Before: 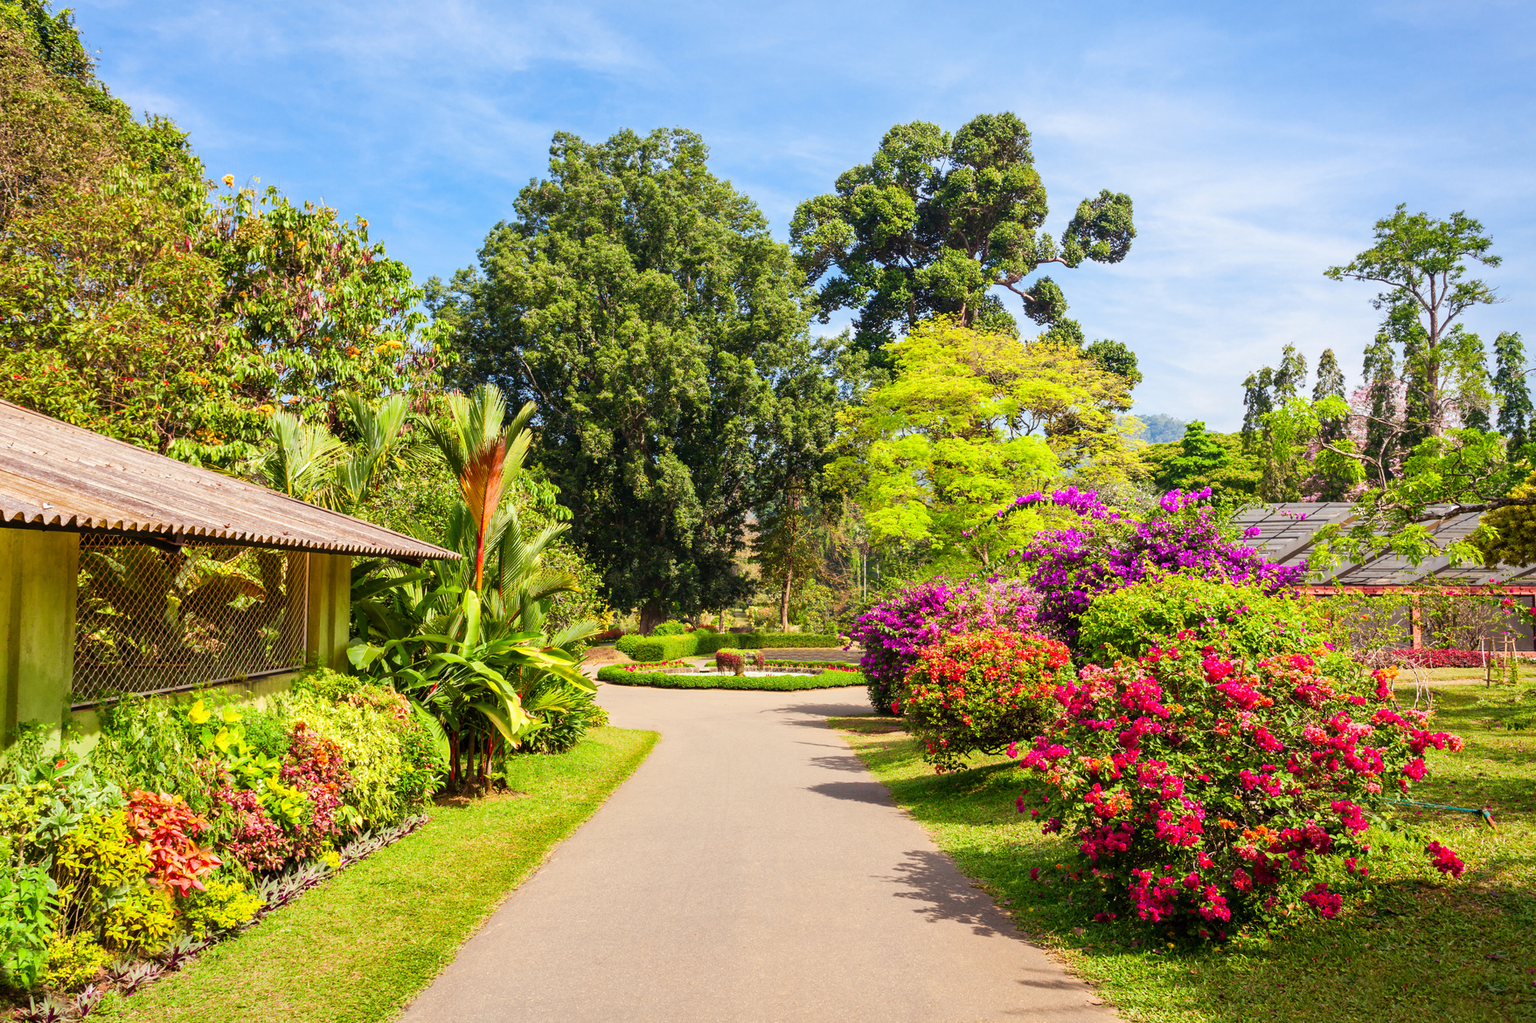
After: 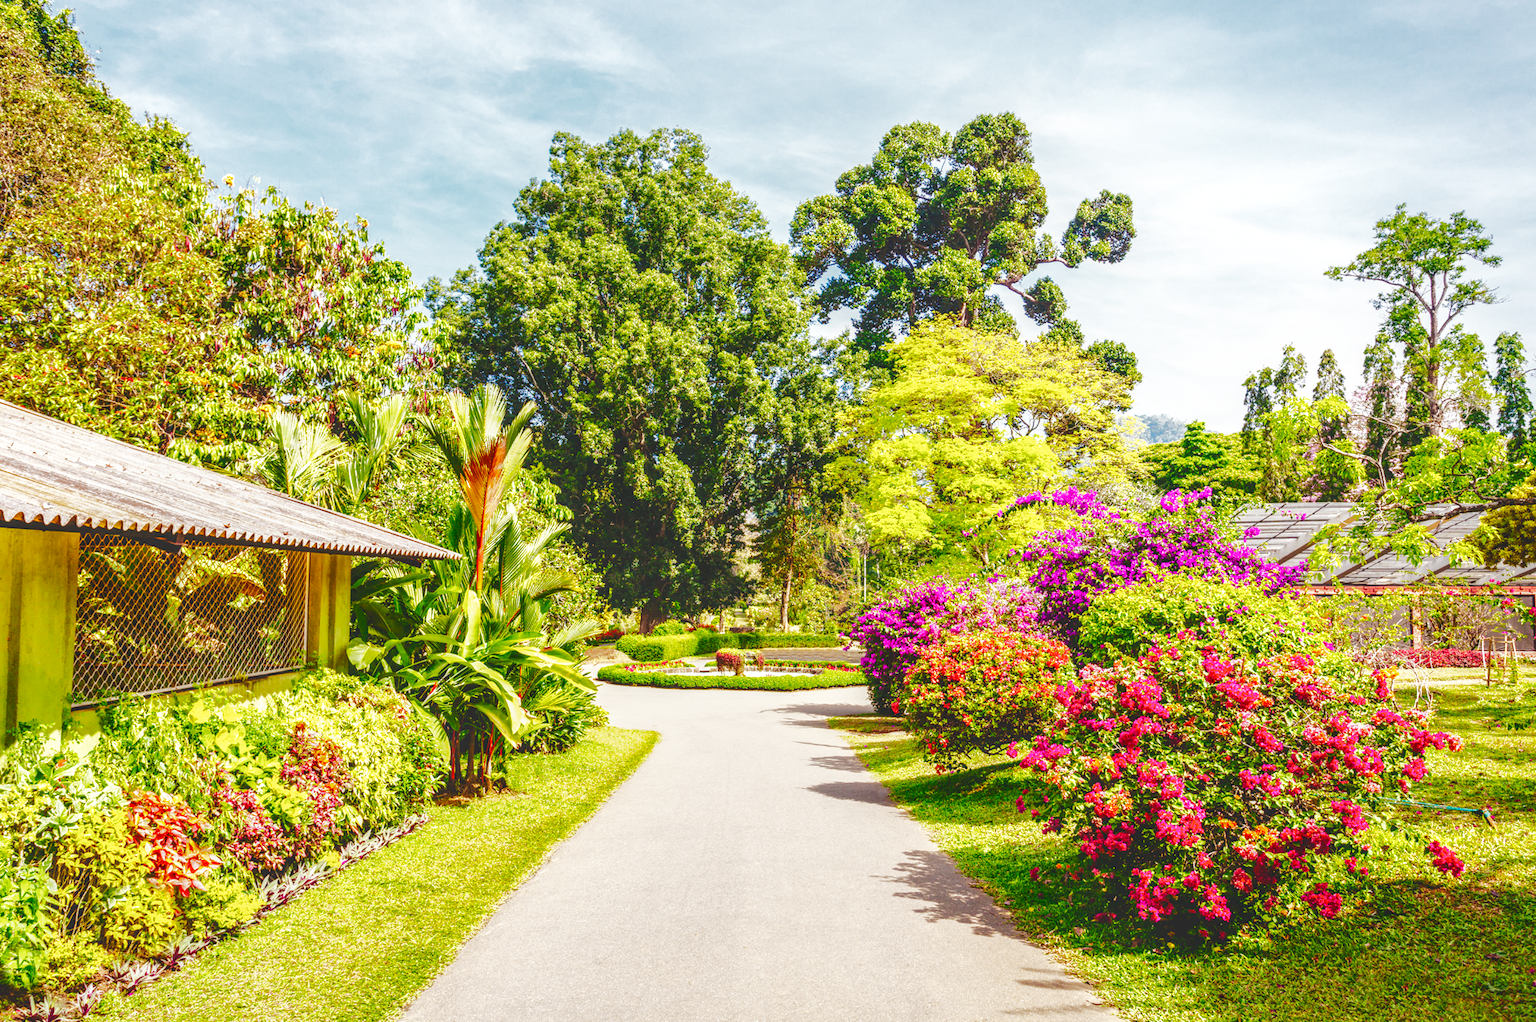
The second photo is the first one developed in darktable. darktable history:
local contrast: highlights 0%, shadows 7%, detail 134%
tone curve: curves: ch0 [(0, 0) (0.003, 0.149) (0.011, 0.152) (0.025, 0.154) (0.044, 0.164) (0.069, 0.179) (0.1, 0.194) (0.136, 0.211) (0.177, 0.232) (0.224, 0.258) (0.277, 0.289) (0.335, 0.326) (0.399, 0.371) (0.468, 0.438) (0.543, 0.504) (0.623, 0.569) (0.709, 0.642) (0.801, 0.716) (0.898, 0.775) (1, 1)], color space Lab, independent channels, preserve colors none
color zones: curves: ch1 [(0.077, 0.436) (0.25, 0.5) (0.75, 0.5)]
base curve: curves: ch0 [(0, 0.003) (0.001, 0.002) (0.006, 0.004) (0.02, 0.022) (0.048, 0.086) (0.094, 0.234) (0.162, 0.431) (0.258, 0.629) (0.385, 0.8) (0.548, 0.918) (0.751, 0.988) (1, 1)], preserve colors none
